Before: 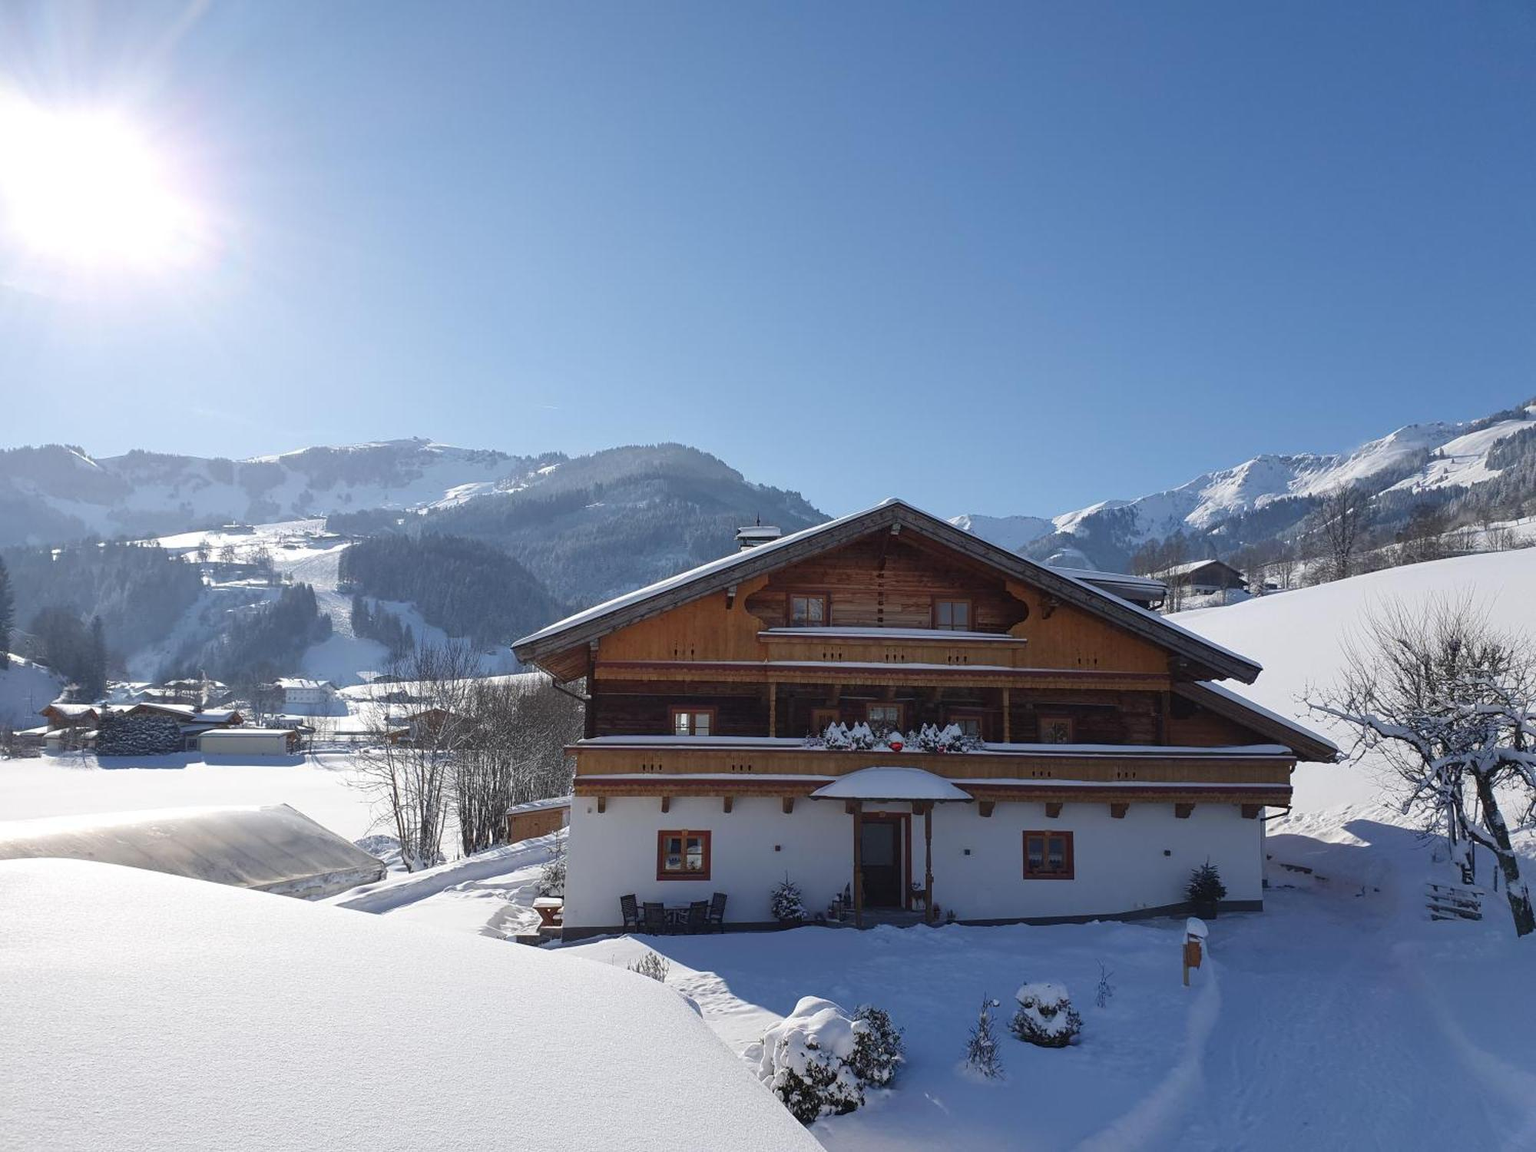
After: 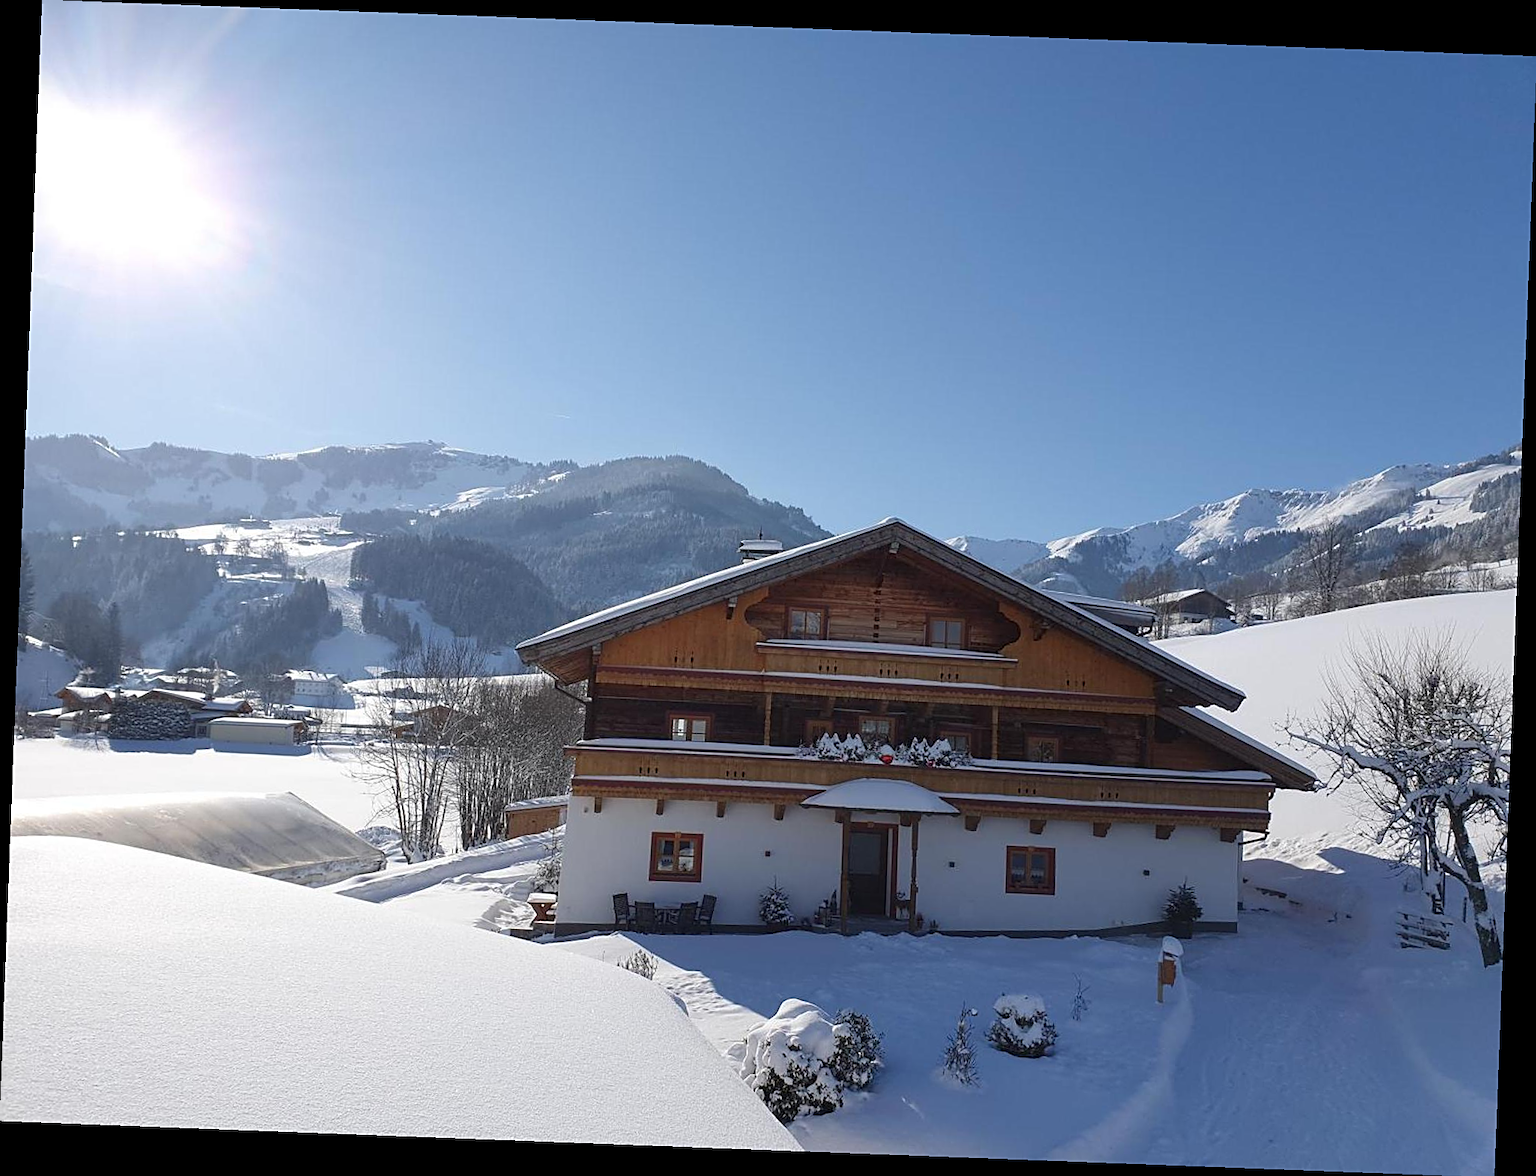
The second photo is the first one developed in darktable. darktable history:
sharpen: on, module defaults
rotate and perspective: rotation 2.17°, automatic cropping off
